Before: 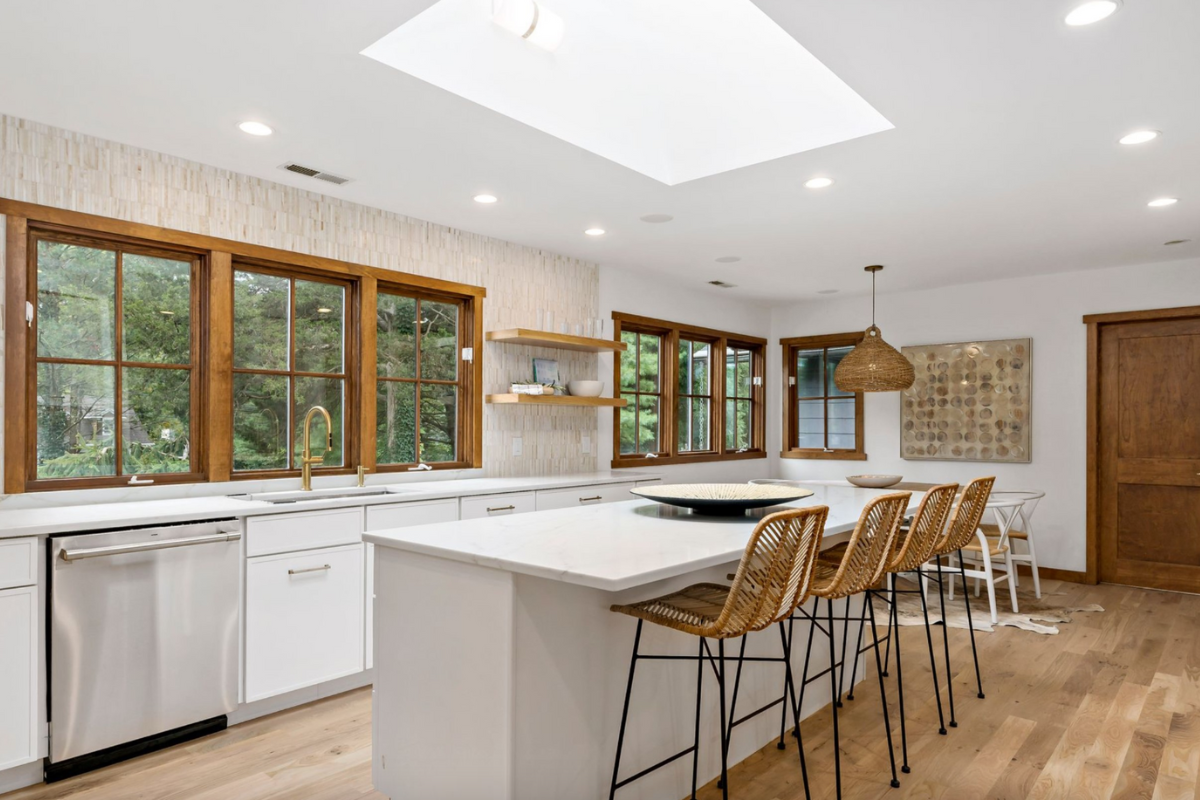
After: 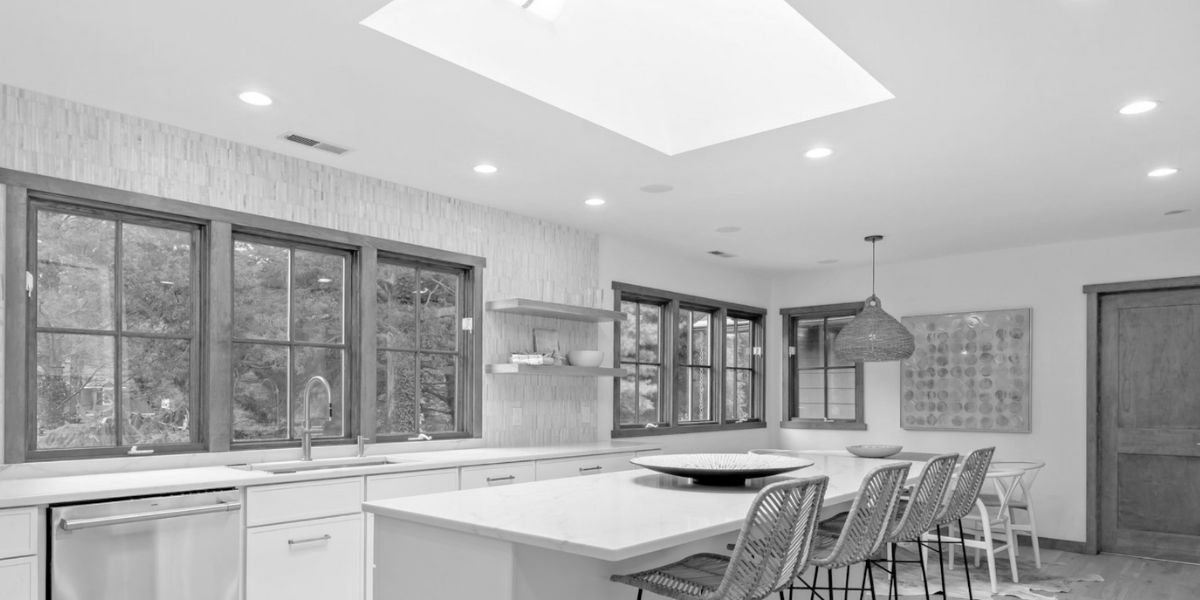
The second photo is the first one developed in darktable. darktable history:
monochrome: on, module defaults
crop: top 3.857%, bottom 21.132%
tone curve: curves: ch0 [(0, 0) (0.004, 0.008) (0.077, 0.156) (0.169, 0.29) (0.774, 0.774) (1, 1)], color space Lab, linked channels, preserve colors none
